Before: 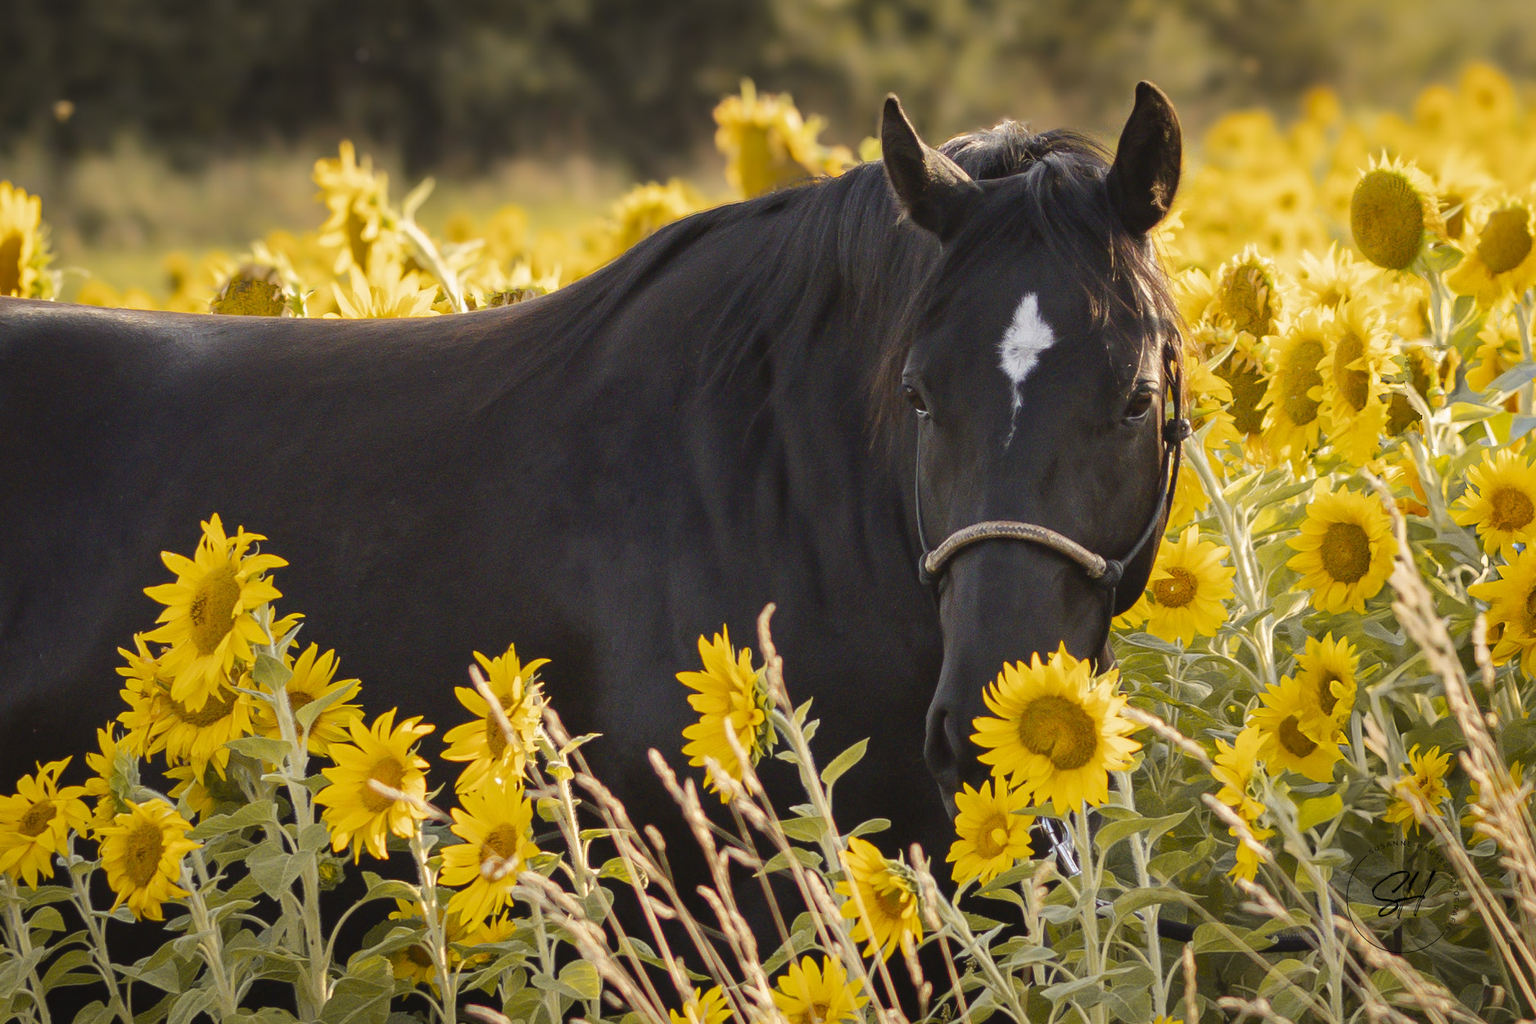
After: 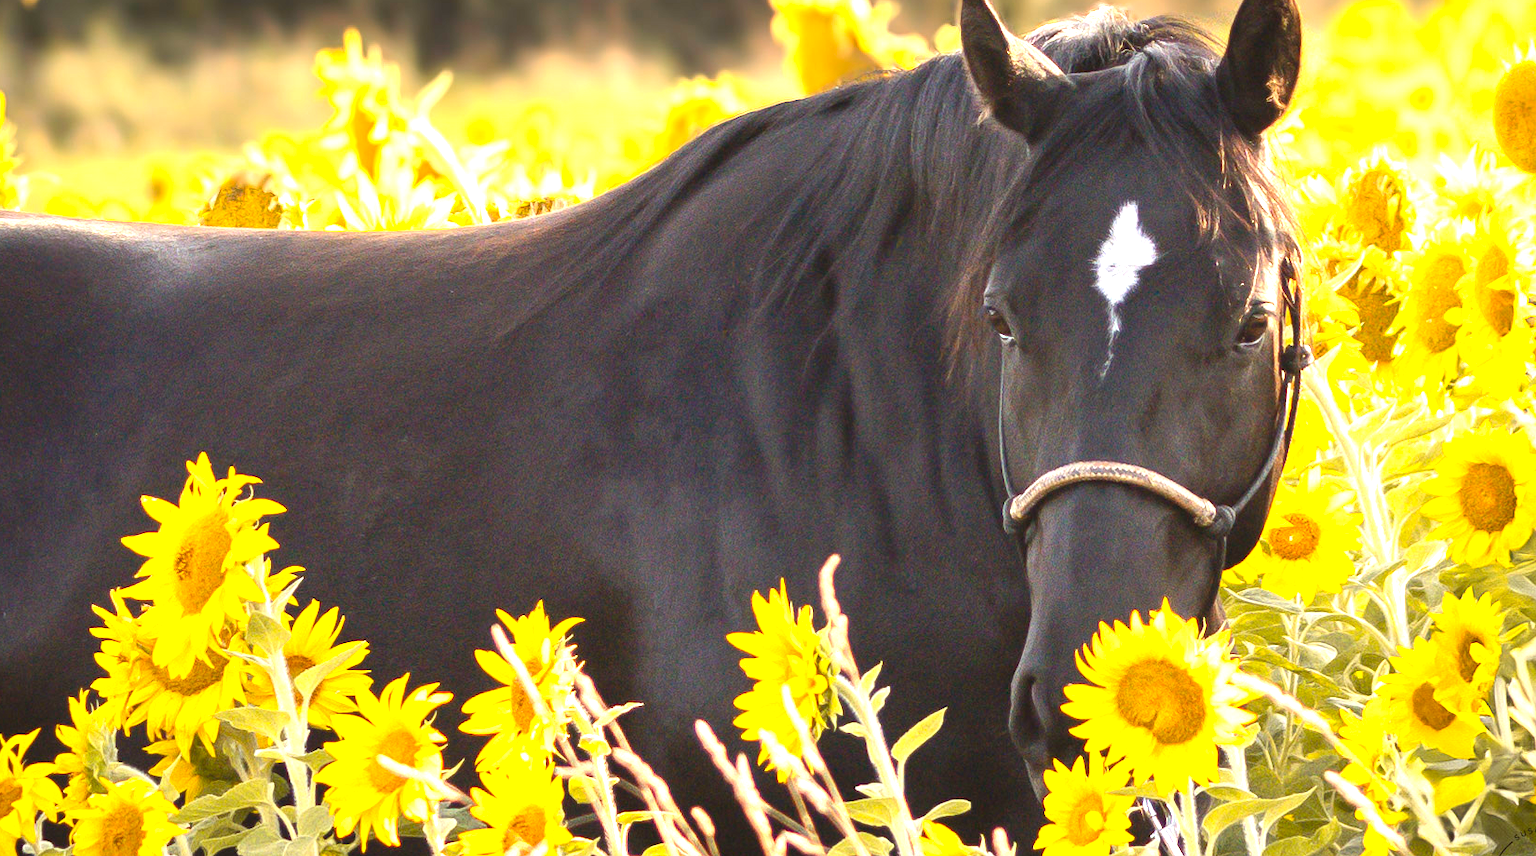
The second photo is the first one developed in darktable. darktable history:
exposure: black level correction 0, exposure 1.45 EV, compensate exposure bias true, compensate highlight preservation false
crop and rotate: left 2.425%, top 11.305%, right 9.6%, bottom 15.08%
